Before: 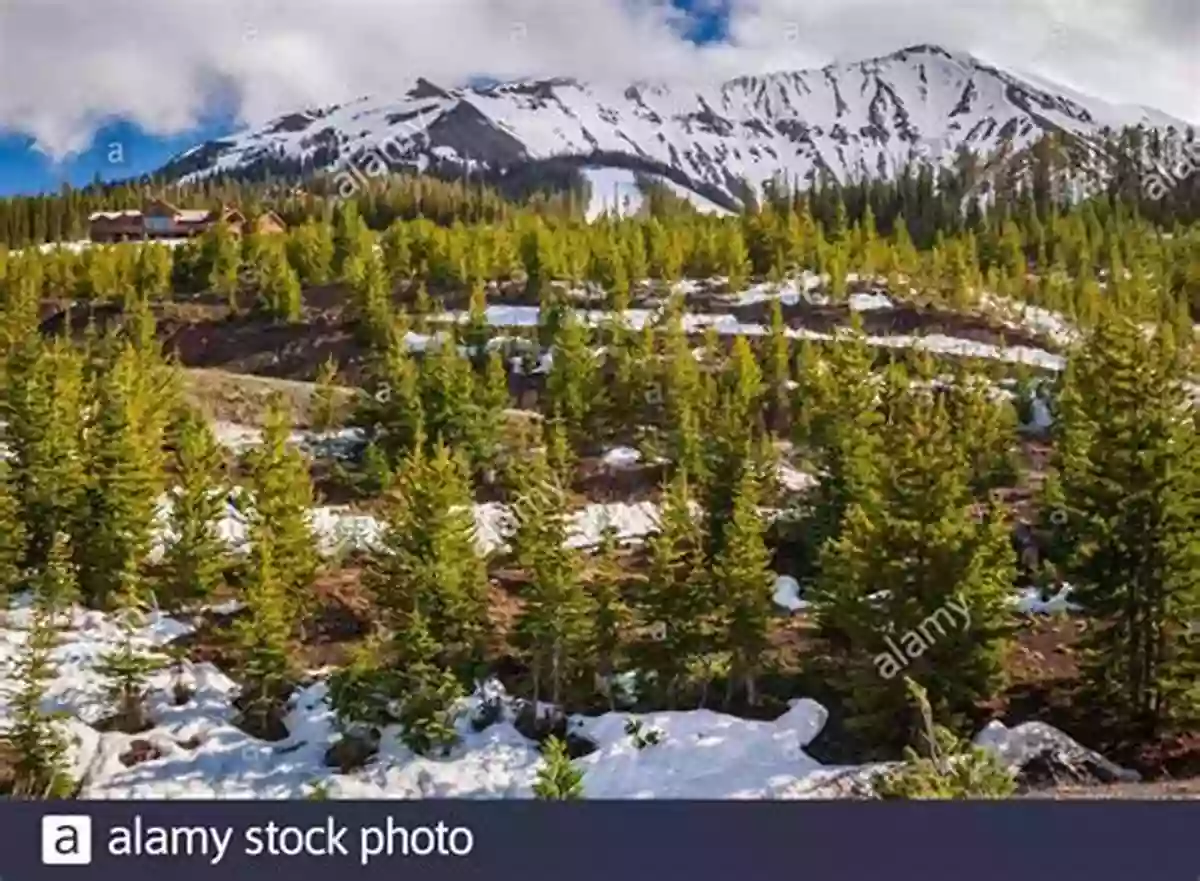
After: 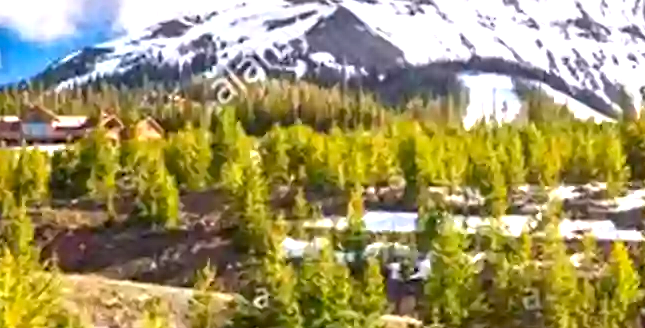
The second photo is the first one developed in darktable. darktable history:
crop: left 10.183%, top 10.712%, right 35.999%, bottom 51.962%
exposure: black level correction 0, exposure 1.021 EV, compensate exposure bias true, compensate highlight preservation false
color balance rgb: global offset › luminance -0.492%, perceptual saturation grading › global saturation -0.058%, global vibrance 20%
